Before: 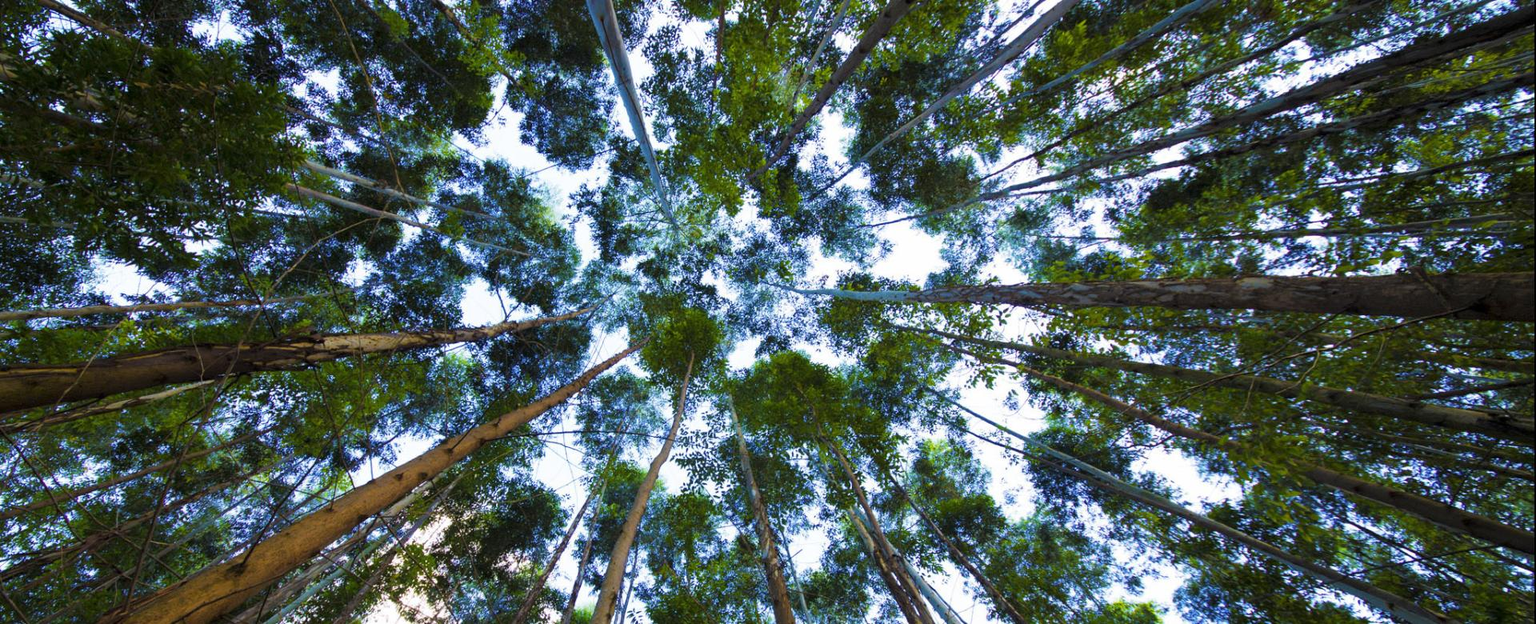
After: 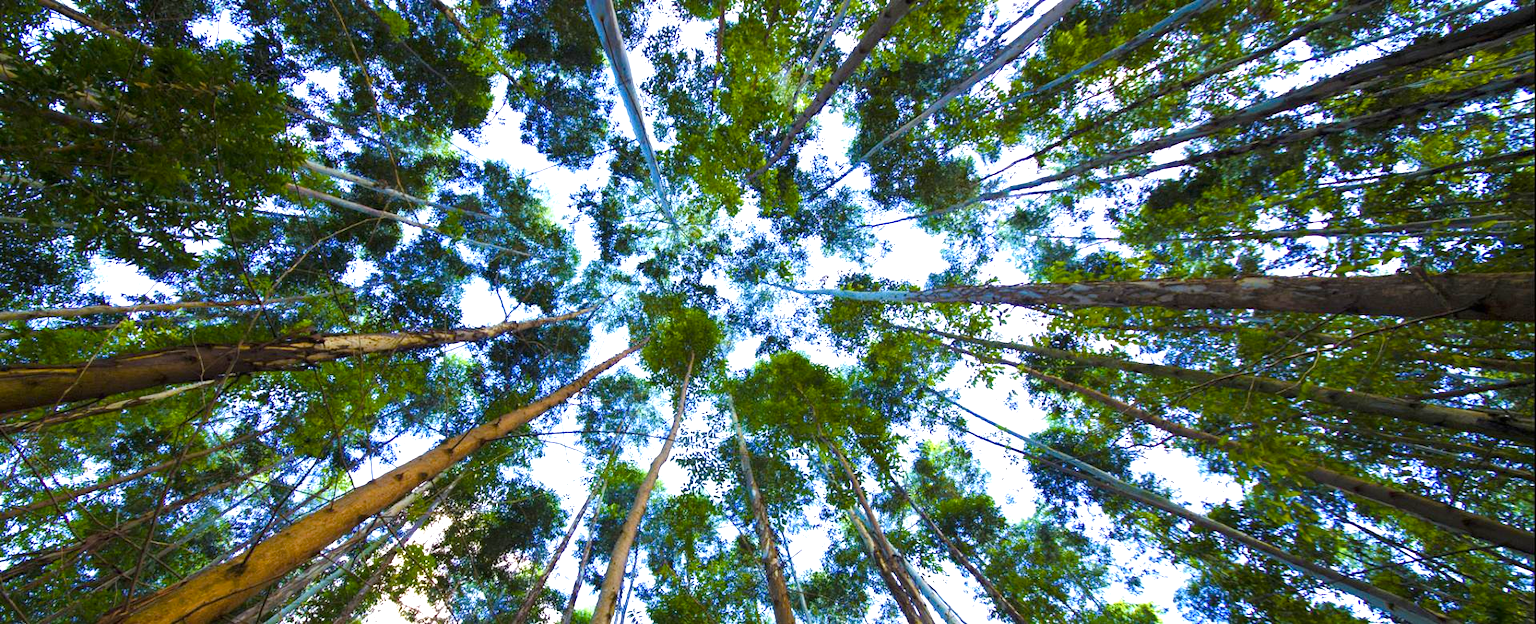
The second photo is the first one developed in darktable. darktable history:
color balance rgb: linear chroma grading › shadows 32%, linear chroma grading › global chroma -2%, linear chroma grading › mid-tones 4%, perceptual saturation grading › global saturation -2%, perceptual saturation grading › highlights -8%, perceptual saturation grading › mid-tones 8%, perceptual saturation grading › shadows 4%, perceptual brilliance grading › highlights 8%, perceptual brilliance grading › mid-tones 4%, perceptual brilliance grading › shadows 2%, global vibrance 16%, saturation formula JzAzBz (2021)
exposure: exposure 0.6 EV, compensate highlight preservation false
tone equalizer: on, module defaults
